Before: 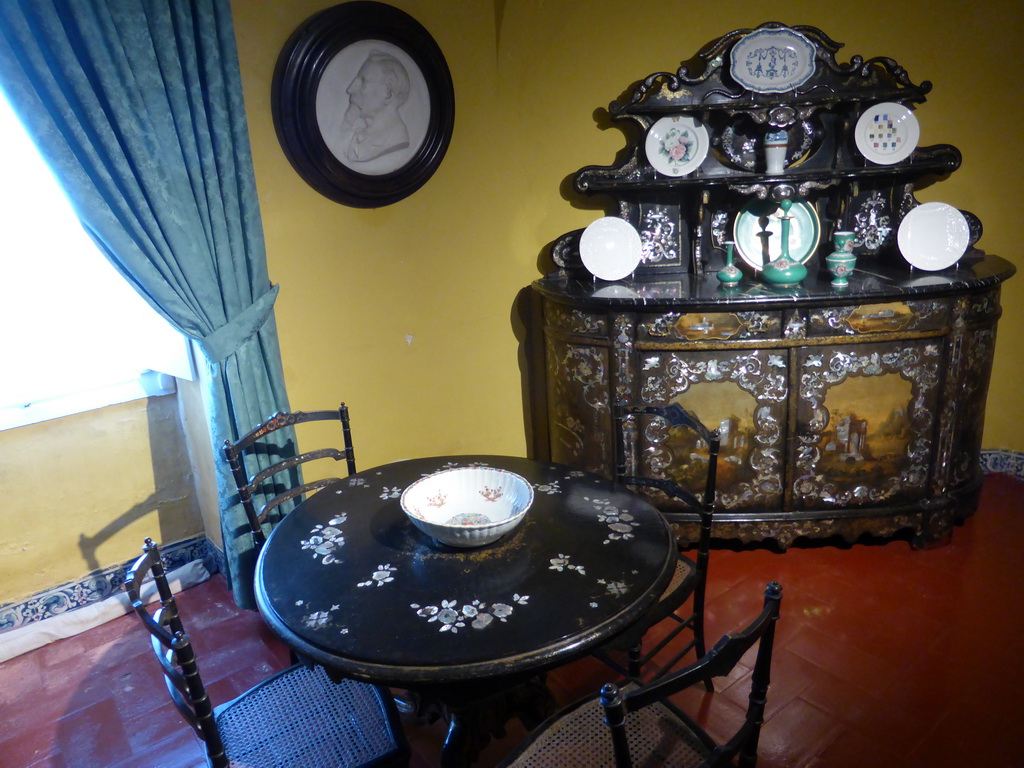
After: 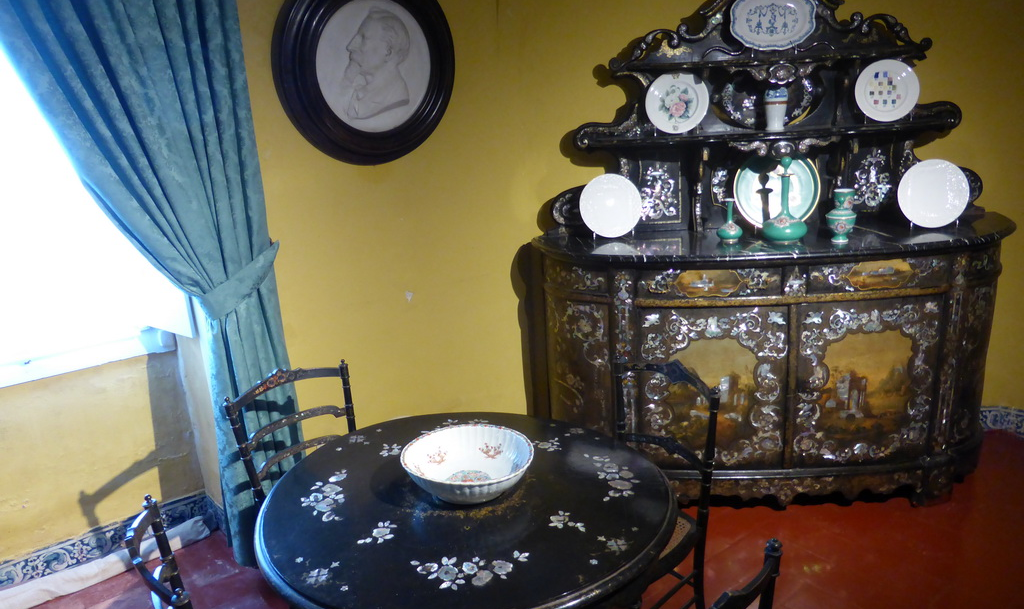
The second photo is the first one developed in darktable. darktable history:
crop and rotate: top 5.662%, bottom 14.953%
